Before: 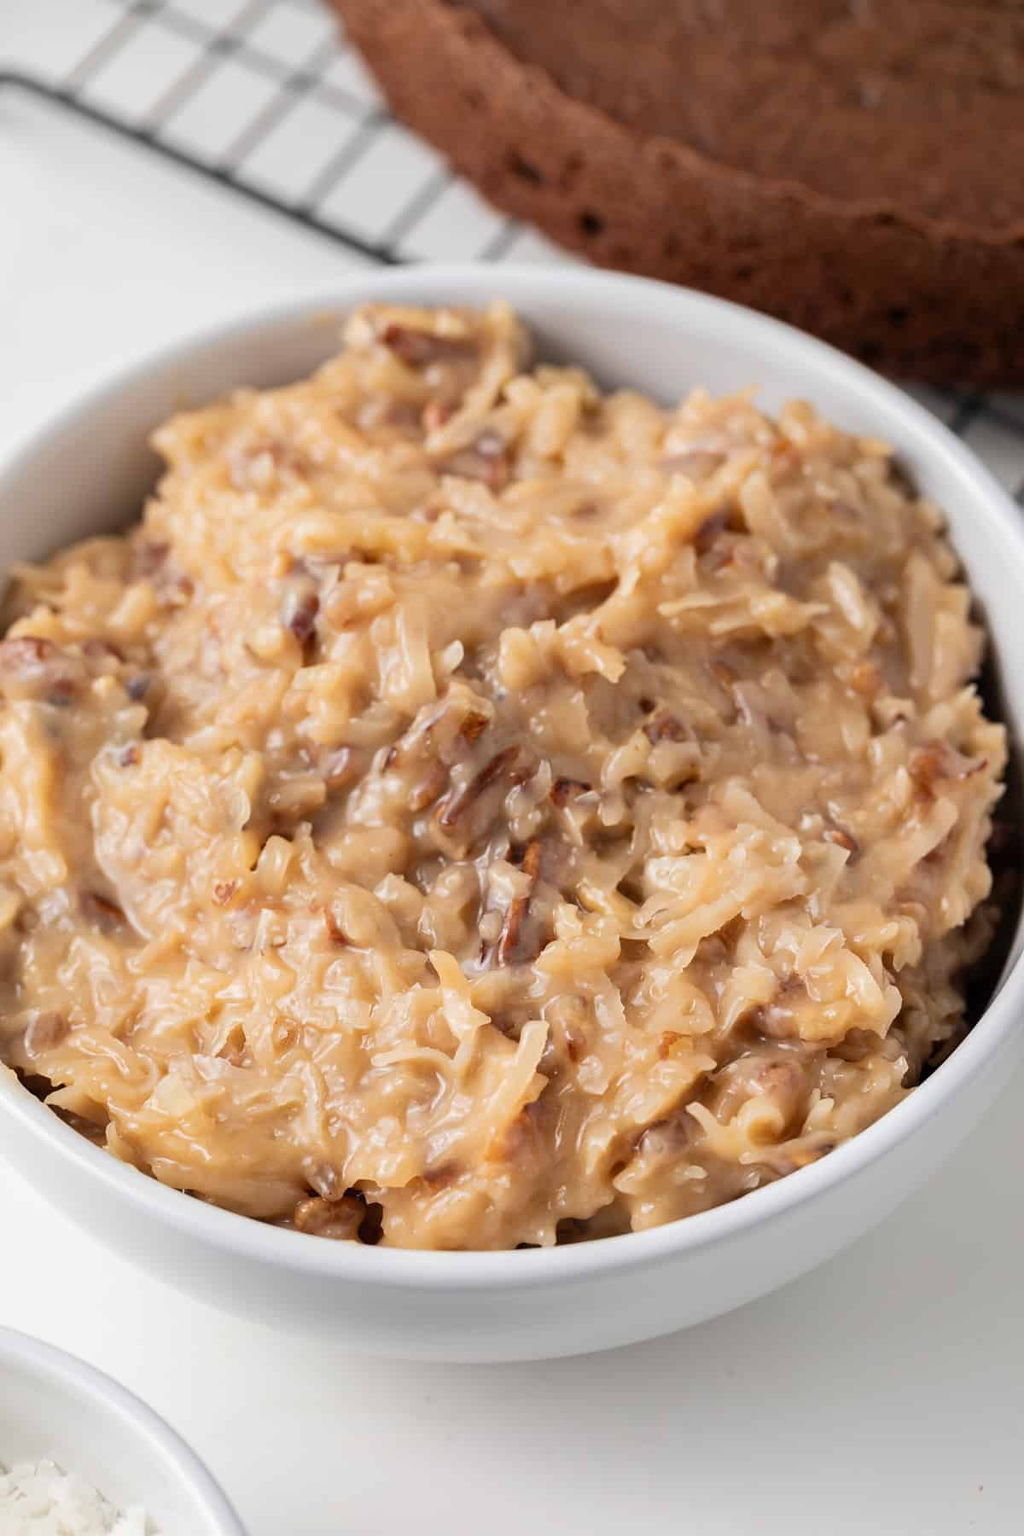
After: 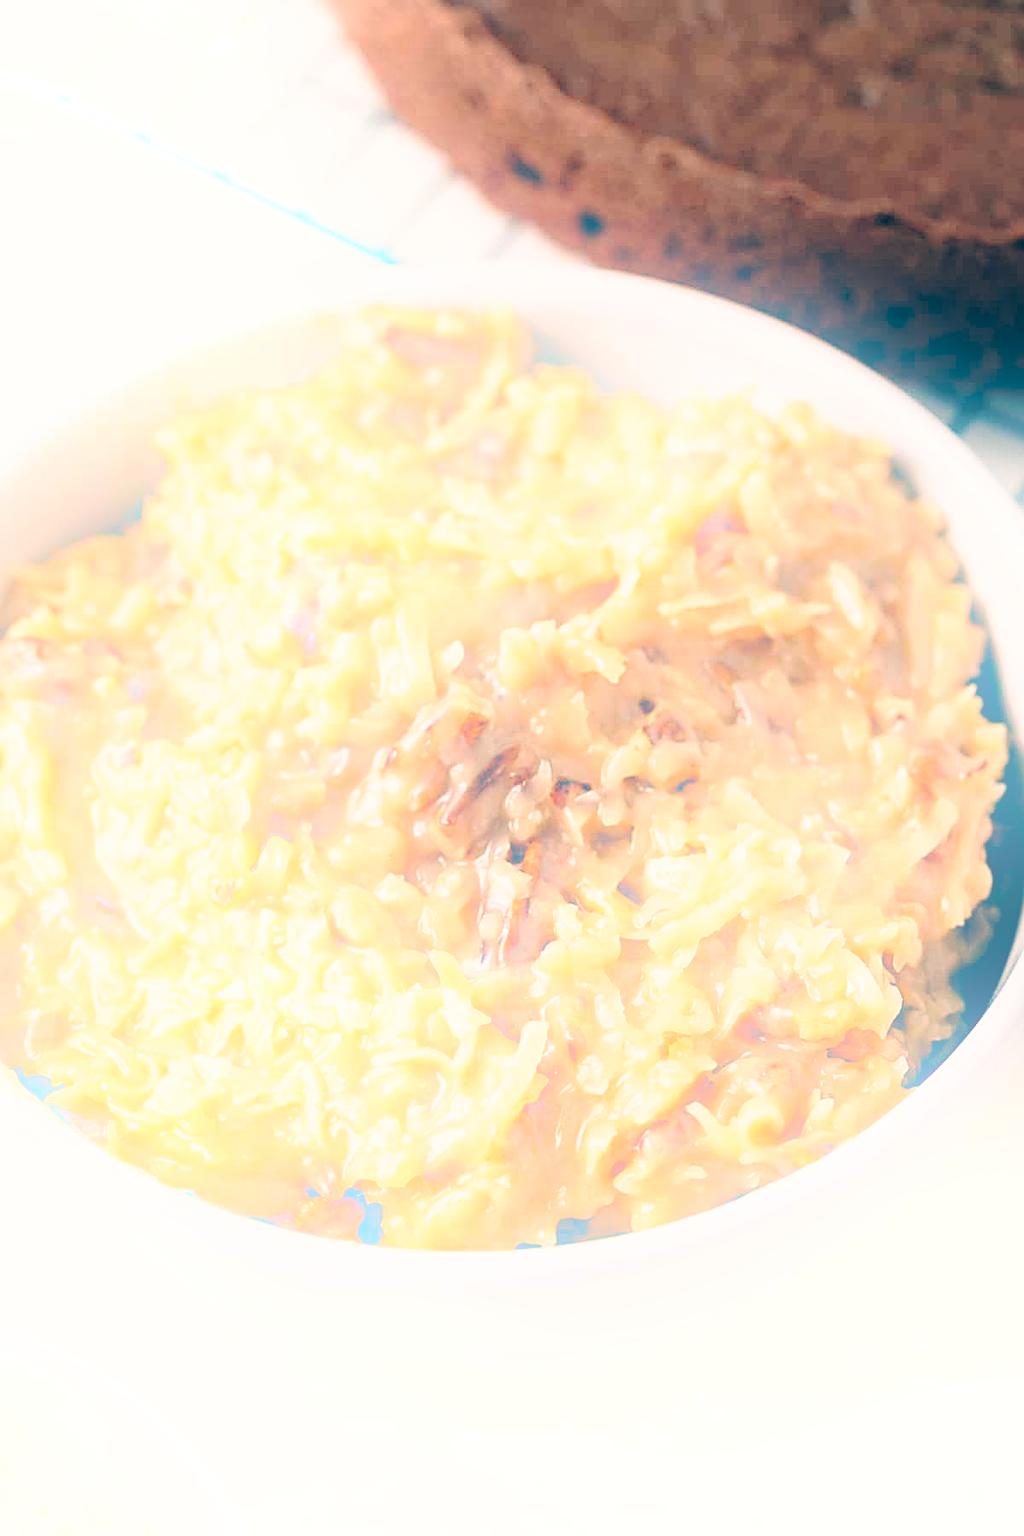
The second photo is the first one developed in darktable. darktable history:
base curve: curves: ch0 [(0, 0) (0.028, 0.03) (0.121, 0.232) (0.46, 0.748) (0.859, 0.968) (1, 1)], preserve colors none
bloom: on, module defaults
sharpen: radius 2.584, amount 0.688
color balance: lift [1.006, 0.985, 1.002, 1.015], gamma [1, 0.953, 1.008, 1.047], gain [1.076, 1.13, 1.004, 0.87]
